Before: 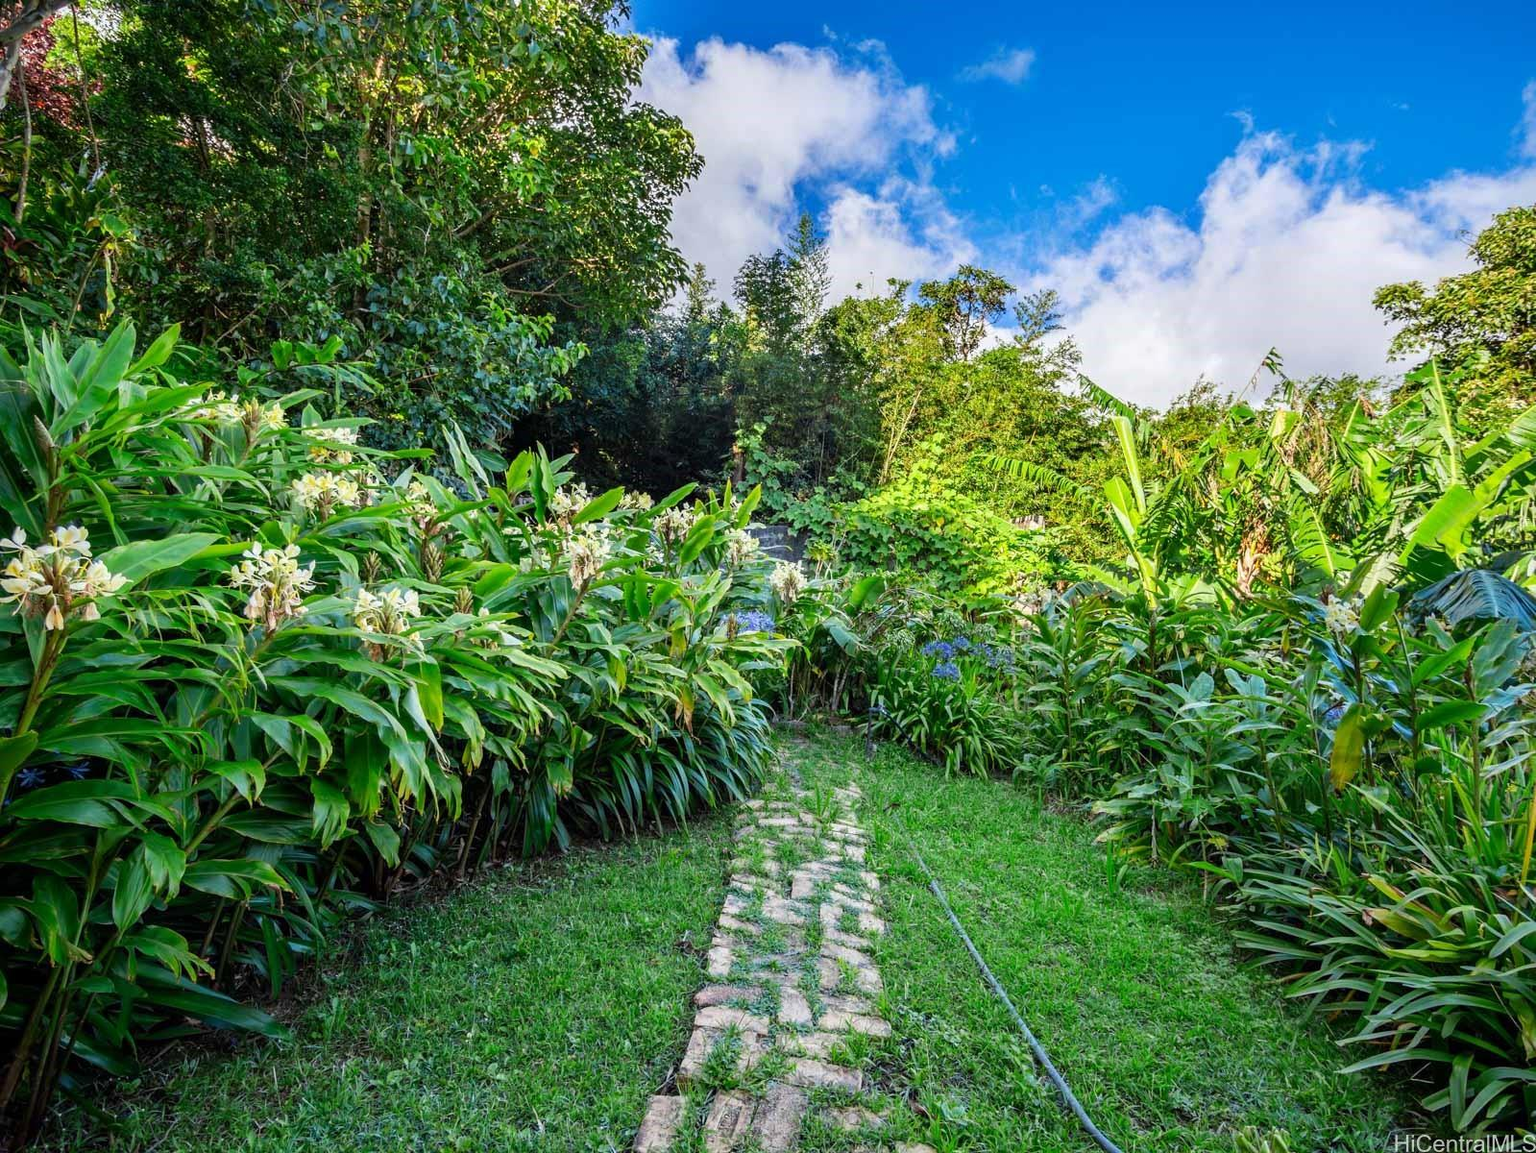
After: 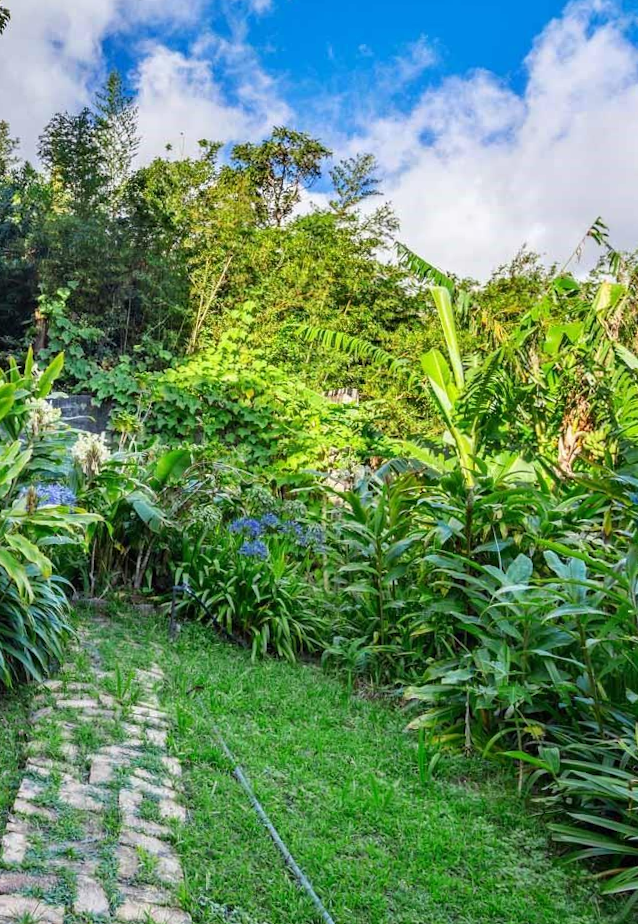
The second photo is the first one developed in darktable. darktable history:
rotate and perspective: rotation 0.8°, automatic cropping off
crop: left 45.721%, top 13.393%, right 14.118%, bottom 10.01%
